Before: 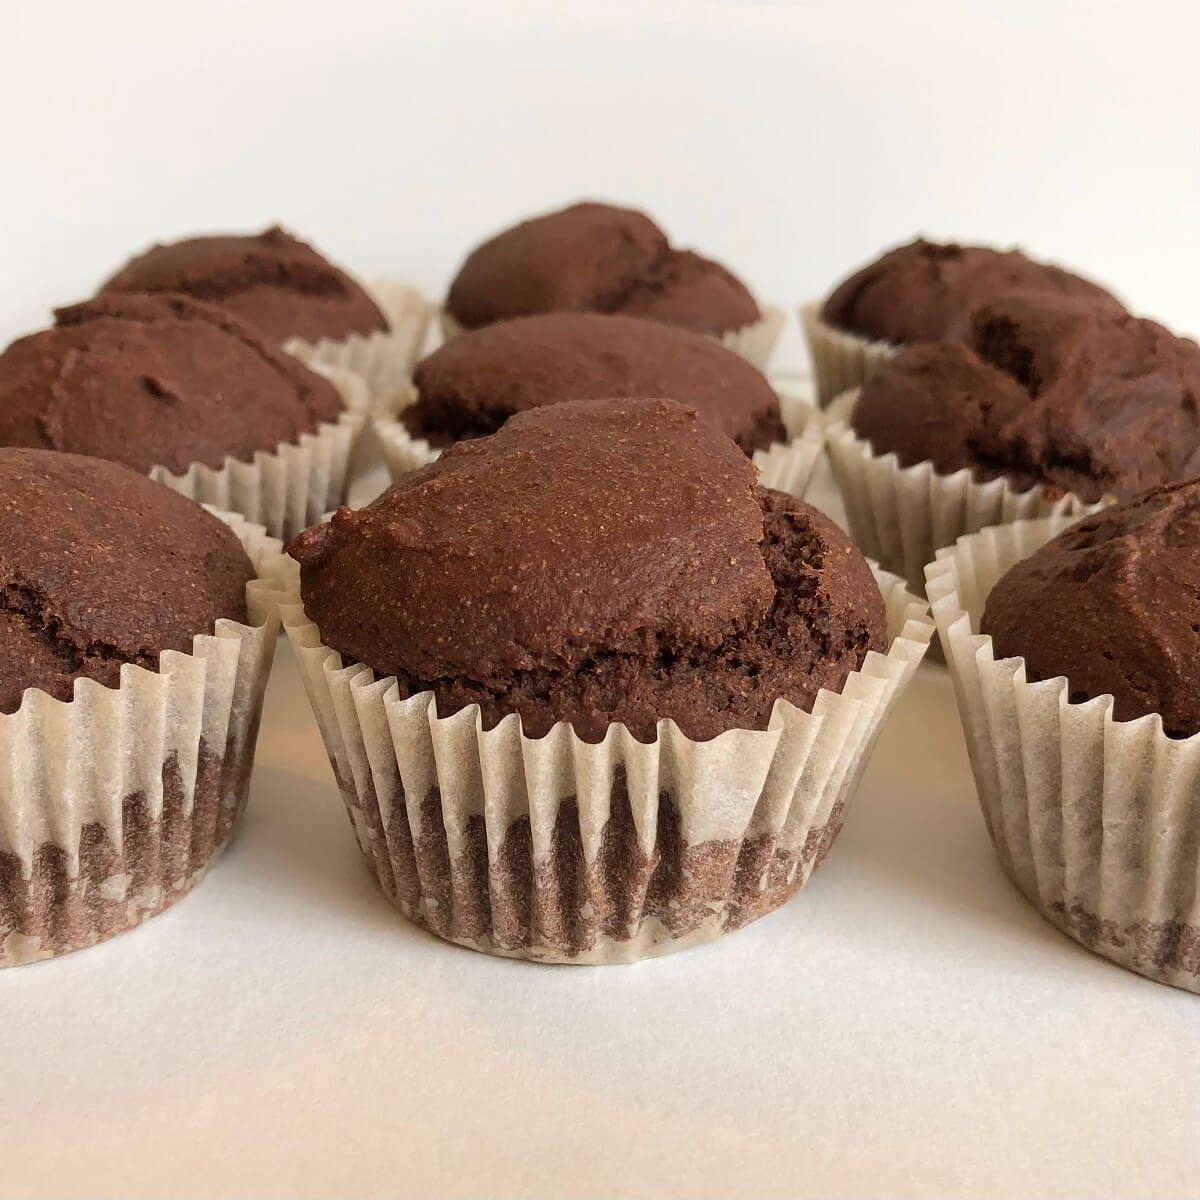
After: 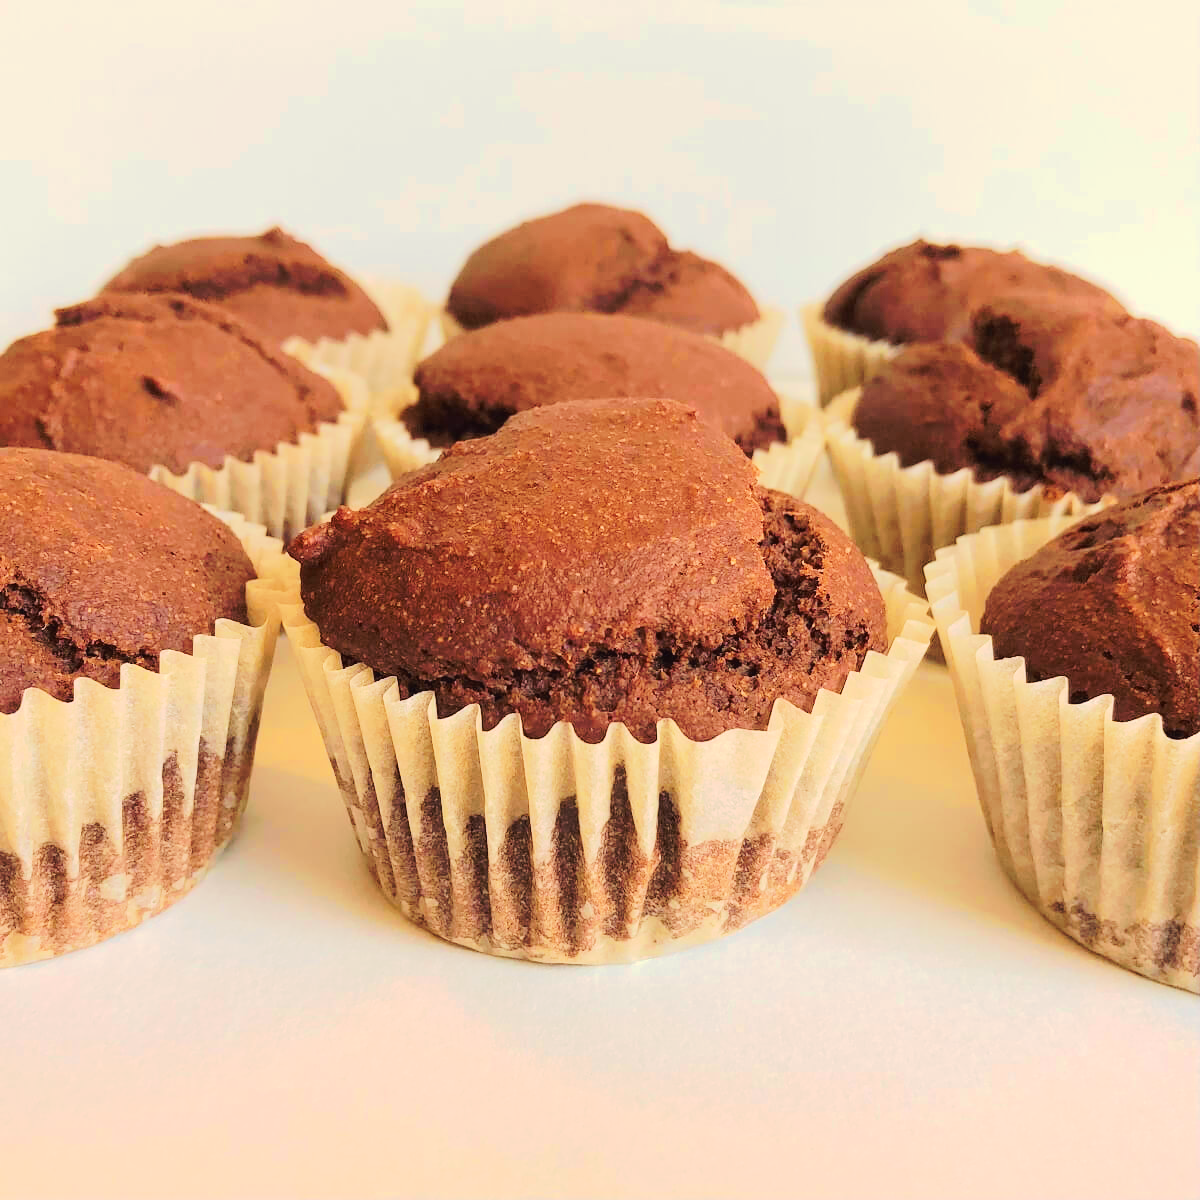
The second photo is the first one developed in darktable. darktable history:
tone curve: curves: ch0 [(0, 0) (0.003, 0.021) (0.011, 0.033) (0.025, 0.059) (0.044, 0.097) (0.069, 0.141) (0.1, 0.186) (0.136, 0.237) (0.177, 0.298) (0.224, 0.378) (0.277, 0.47) (0.335, 0.542) (0.399, 0.605) (0.468, 0.678) (0.543, 0.724) (0.623, 0.787) (0.709, 0.829) (0.801, 0.875) (0.898, 0.912) (1, 1)], preserve colors none
color look up table: target L [102.35, 103.31, 100.69, 91.78, 100.61, 90.05, 74.54, 71.54, 82.57, 59.12, 48.63, 18.31, 201.55, 100.44, 77.34, 71.63, 65.57, 47.57, 71.32, 39.4, 42.11, 50.74, 30.29, 37.76, 21.11, 17.36, 56.91, 57.68, 48.16, 49.02, 48.87, 39.08, 49.3, 32.73, 40.36, 34.52, 43.64, 38.05, 26.03, 21.47, 11.46, 2.052, 94.62, 56.86, 72.64, 55.4, 49.44, 31.04, 26.34], target a [-5.715, -15.32, -35.7, -115.54, -34.42, -141.98, -57.28, -92.96, -124.97, -11.56, -64.61, -22.7, 0, -19.05, 40.15, 26.53, 47.28, 68.62, 25.58, 73.81, 80.99, 59.87, 10.64, 71.31, 33.25, 31.78, 81.82, 93.1, 19.46, 103.44, 103.3, 10.81, 73.79, 68.34, 4.611, 54.02, 86.41, 85.13, 42.48, 52.89, 27.61, 6.745, -72.67, -29.86, -67.24, -26.92, -13.05, 11.77, -17.15], target b [48.9, 132.46, 103.74, 16.5, 129.12, 113.2, 44.62, 40.19, 97.56, 68.71, 53.51, 22.36, -0.001, 118.99, 16.05, 87.85, 42.57, 45.51, 76.71, 55.87, 10.12, 62.64, 18.97, 31.67, 1.524, 25.94, -34.17, -76.41, -93, -88.9, -90.15, -108.29, -13.89, -117.7, -27.41, -84.97, -24.72, -107.46, -129.23, -136.66, -26.95, -4.64, -12.1, -79.71, -50.56, -44.93, -90.08, -84.22, -5.875], num patches 49
